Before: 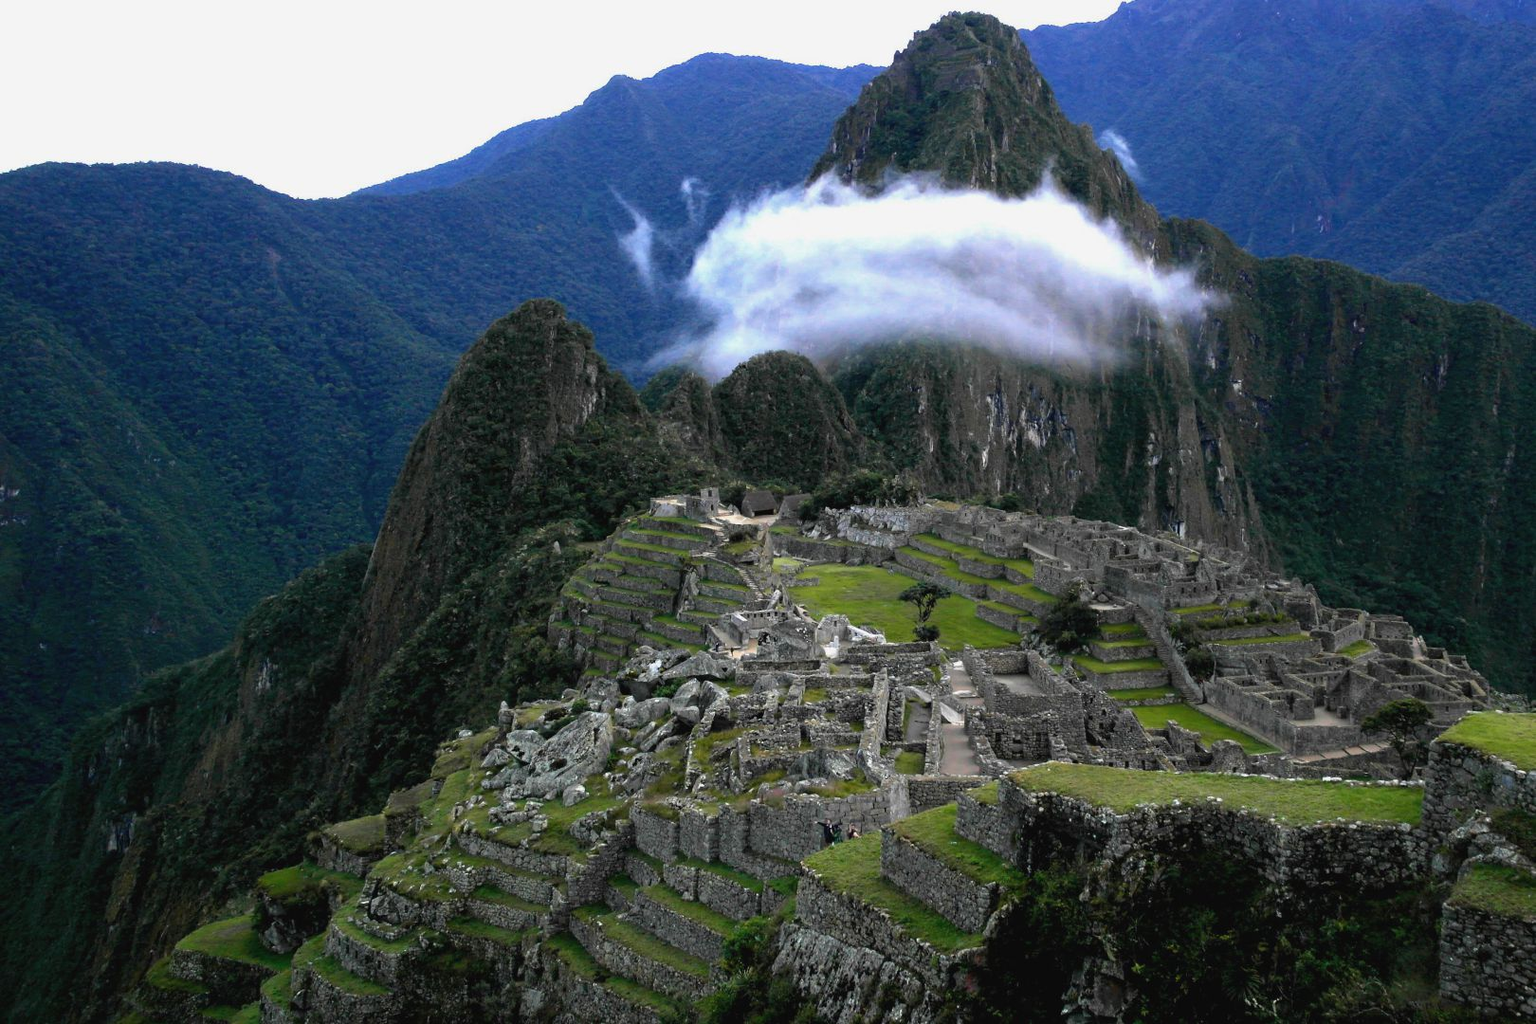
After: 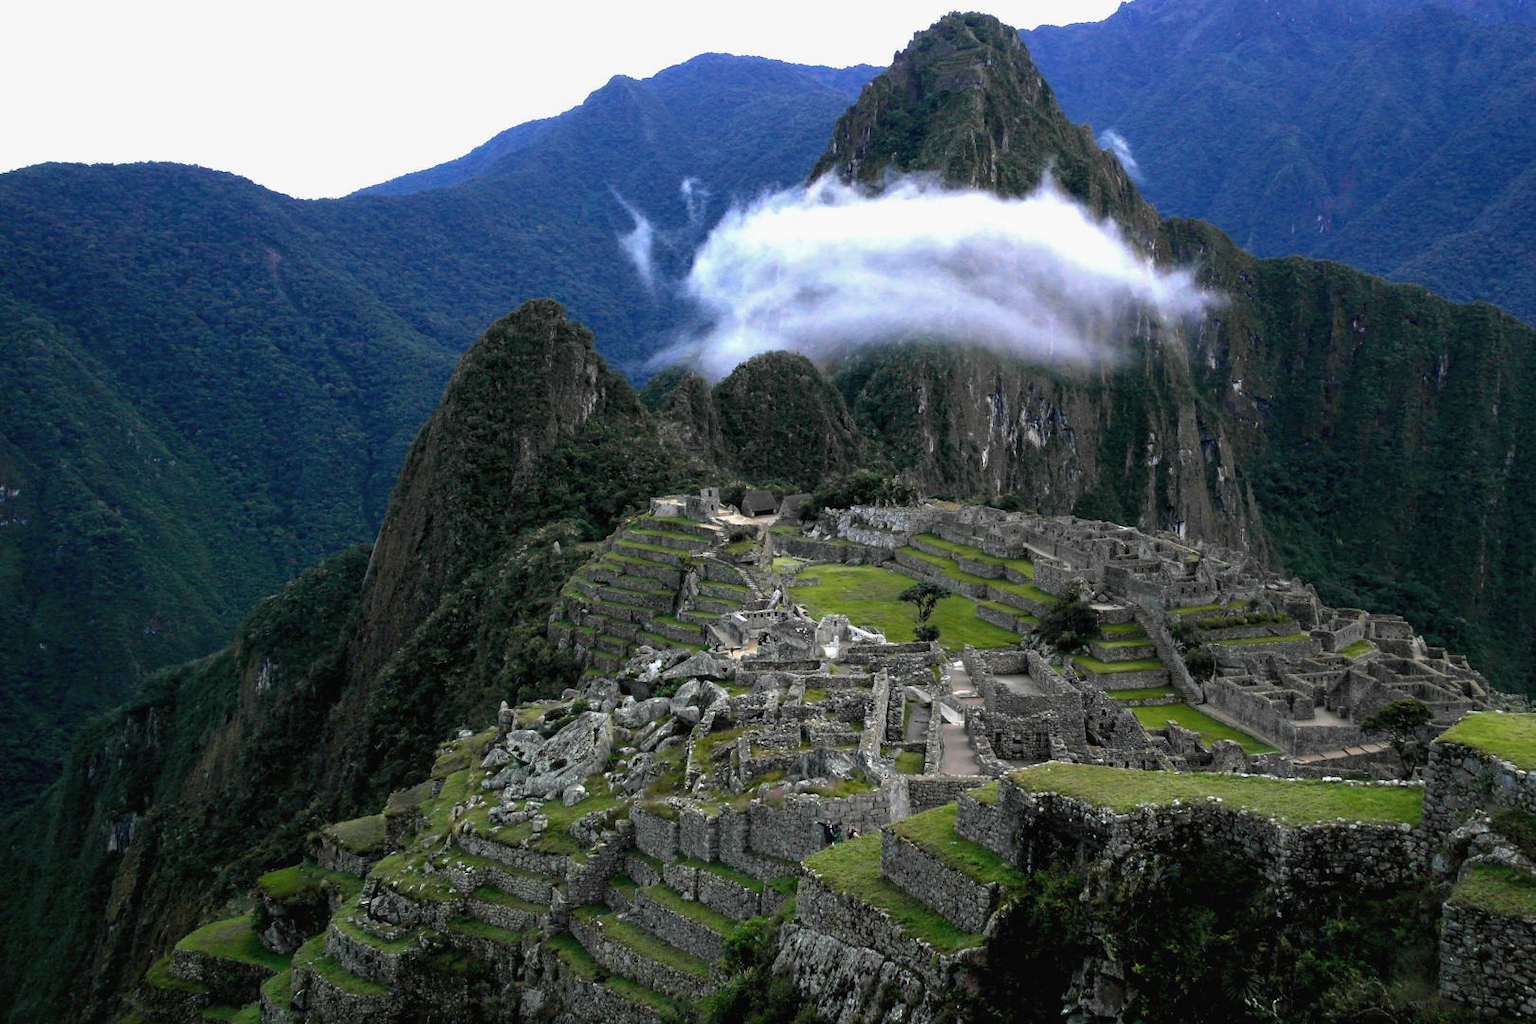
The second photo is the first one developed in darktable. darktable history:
local contrast: highlights 101%, shadows 98%, detail 119%, midtone range 0.2
